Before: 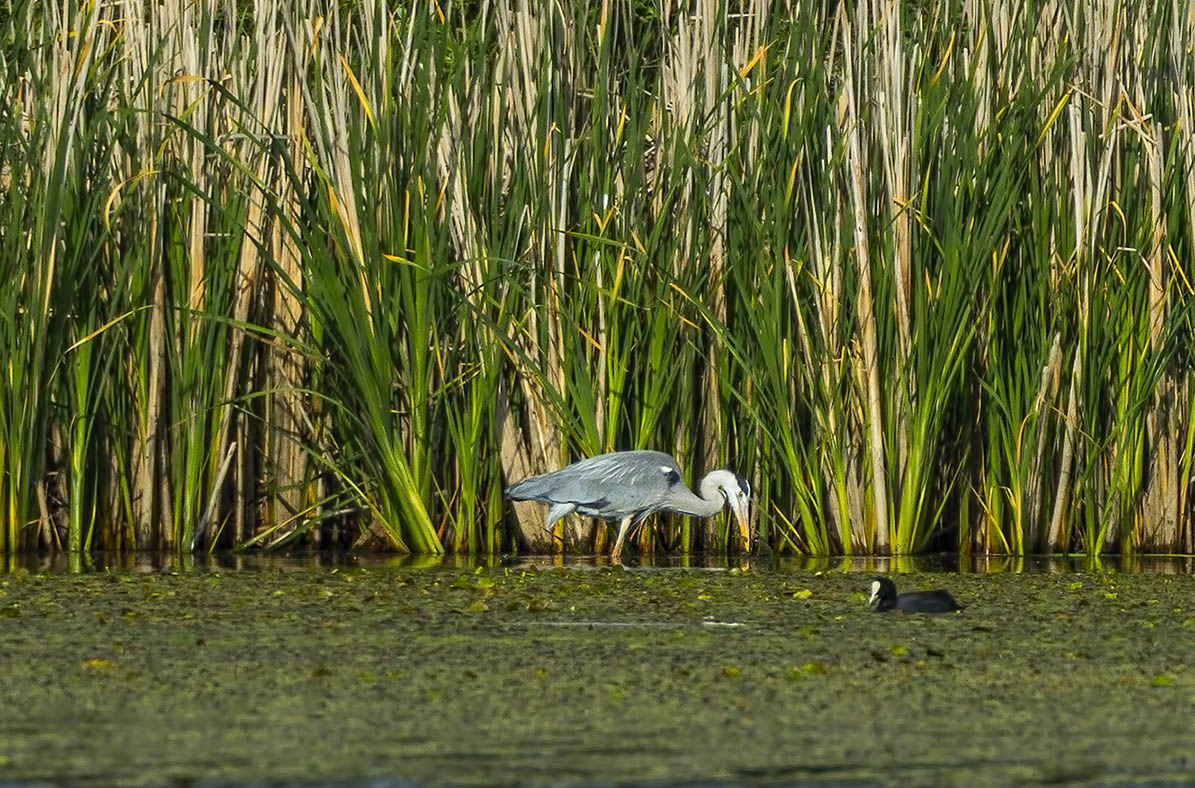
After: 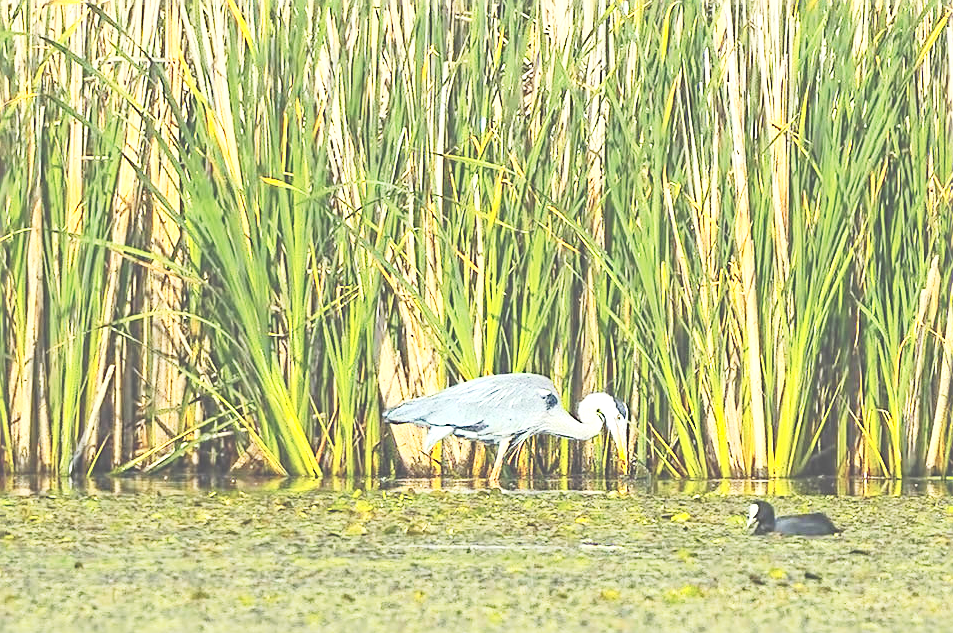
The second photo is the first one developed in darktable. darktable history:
crop and rotate: left 10.224%, top 9.818%, right 10.018%, bottom 9.732%
exposure: black level correction -0.024, exposure 1.395 EV, compensate exposure bias true, compensate highlight preservation false
sharpen: amount 0.498
haze removal: compatibility mode true, adaptive false
contrast brightness saturation: contrast 0.201, brightness 0.169, saturation 0.222
tone curve: curves: ch0 [(0, 0.023) (0.103, 0.087) (0.277, 0.28) (0.46, 0.554) (0.569, 0.68) (0.735, 0.843) (0.994, 0.984)]; ch1 [(0, 0) (0.324, 0.285) (0.456, 0.438) (0.488, 0.497) (0.512, 0.503) (0.535, 0.535) (0.599, 0.606) (0.715, 0.738) (1, 1)]; ch2 [(0, 0) (0.369, 0.388) (0.449, 0.431) (0.478, 0.471) (0.502, 0.503) (0.55, 0.553) (0.603, 0.602) (0.656, 0.713) (1, 1)], preserve colors none
